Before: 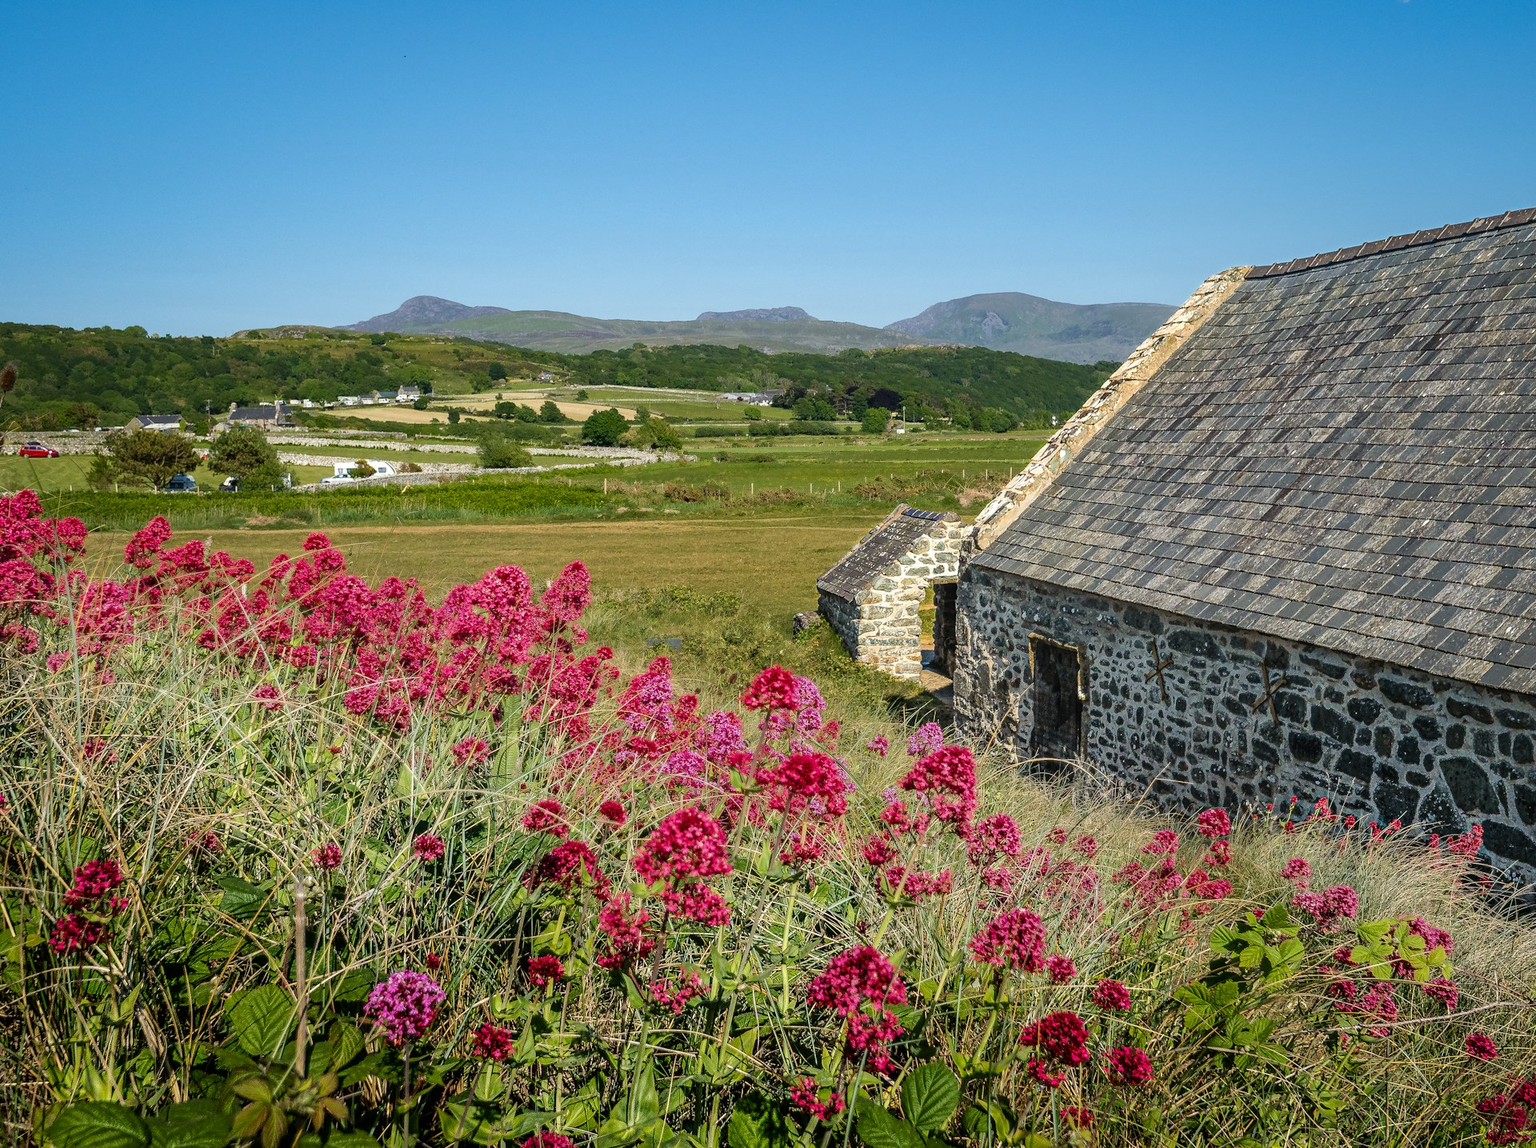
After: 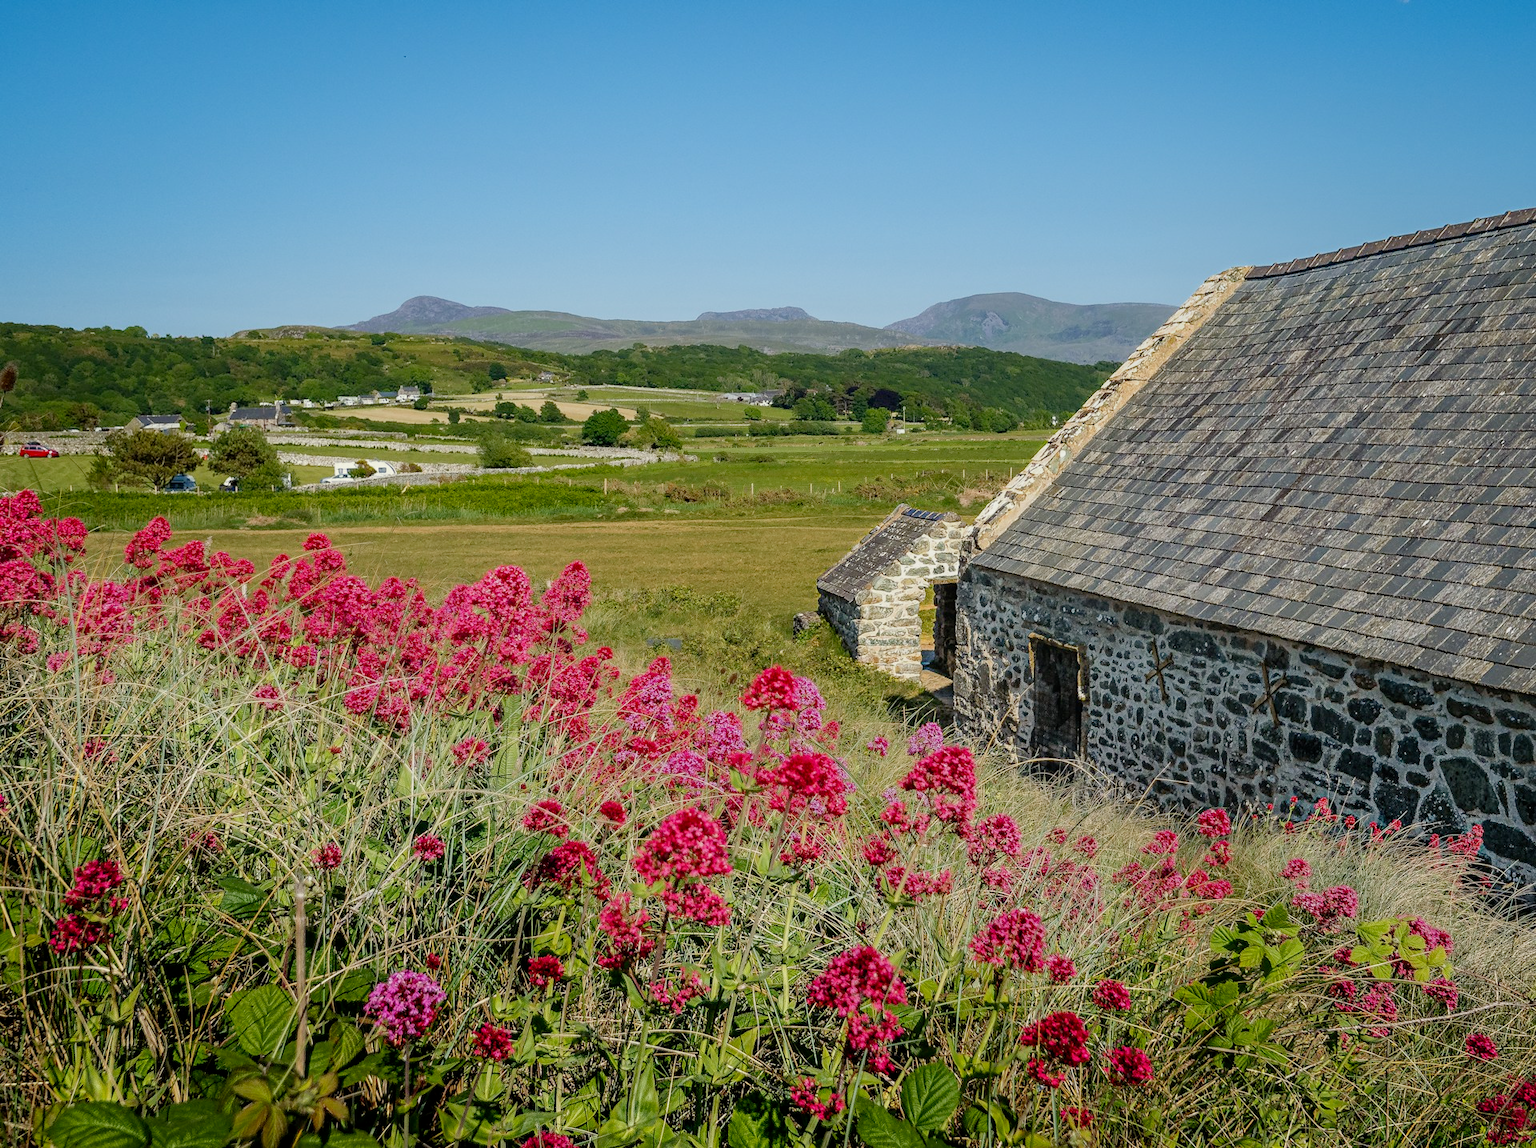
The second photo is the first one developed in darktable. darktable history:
filmic rgb: black relative exposure -16 EV, threshold -0.33 EV, transition 3.19 EV, structure ↔ texture 100%, target black luminance 0%, hardness 7.57, latitude 72.96%, contrast 0.908, highlights saturation mix 10%, shadows ↔ highlights balance -0.38%, add noise in highlights 0, preserve chrominance no, color science v4 (2020), iterations of high-quality reconstruction 10, enable highlight reconstruction true
shadows and highlights: shadows 0, highlights 40
contrast brightness saturation: contrast 0.01, saturation -0.05
